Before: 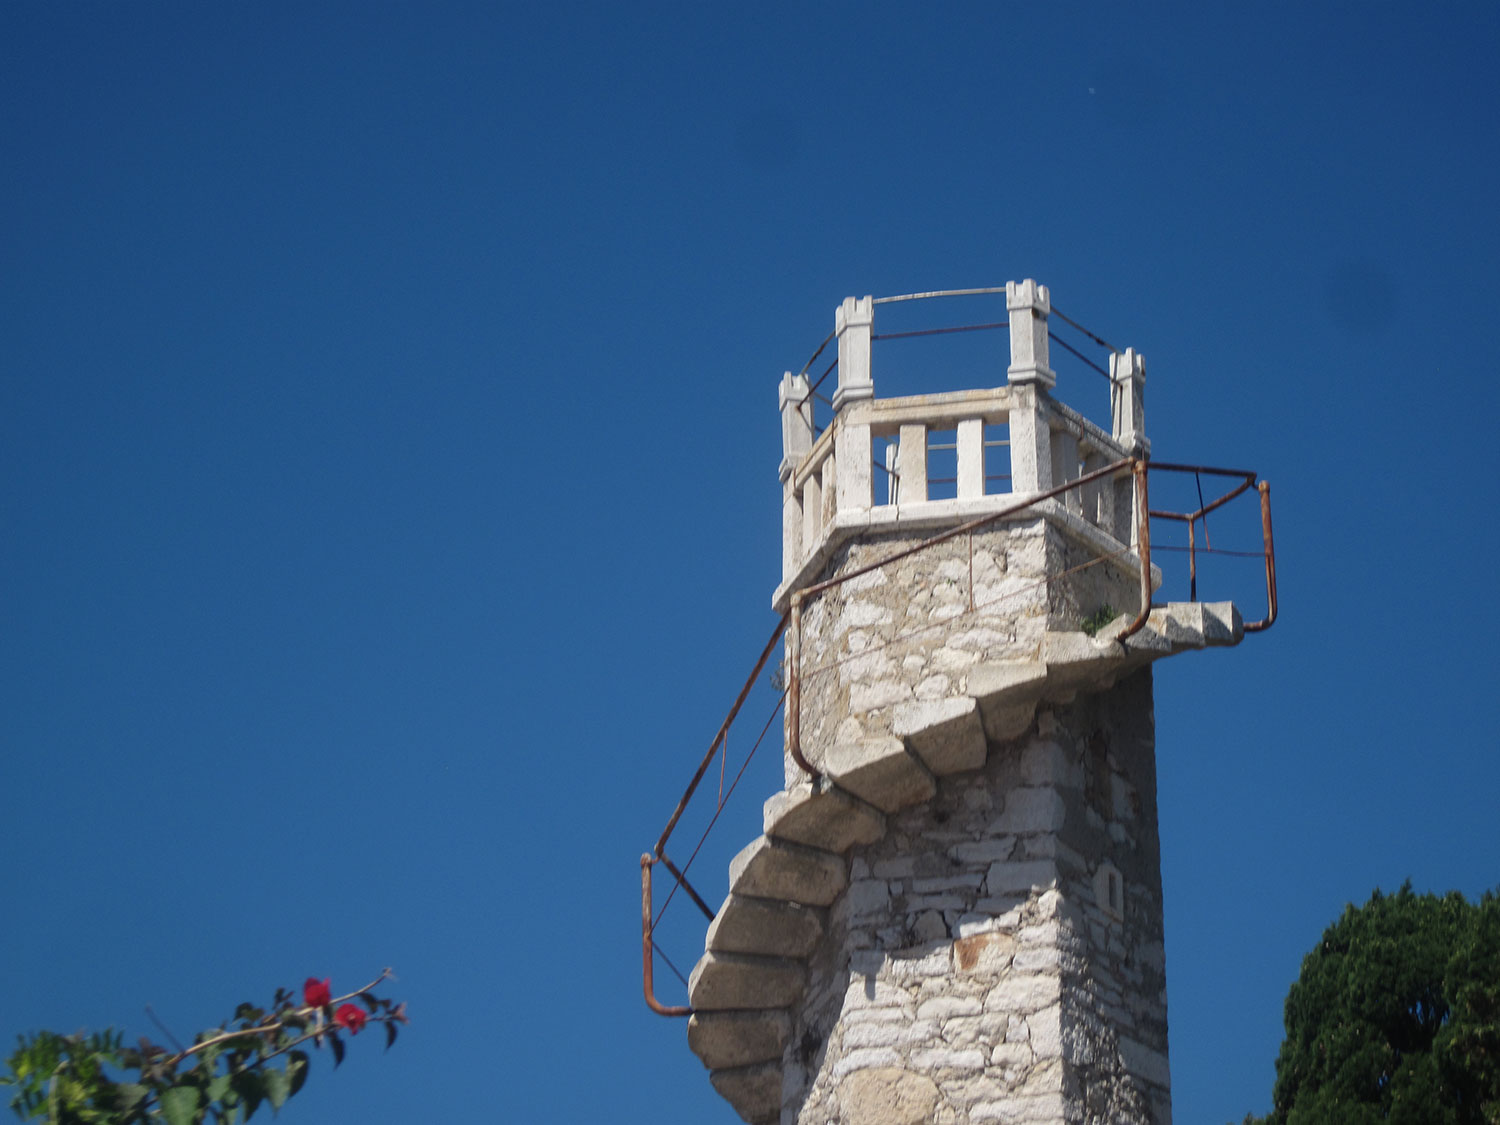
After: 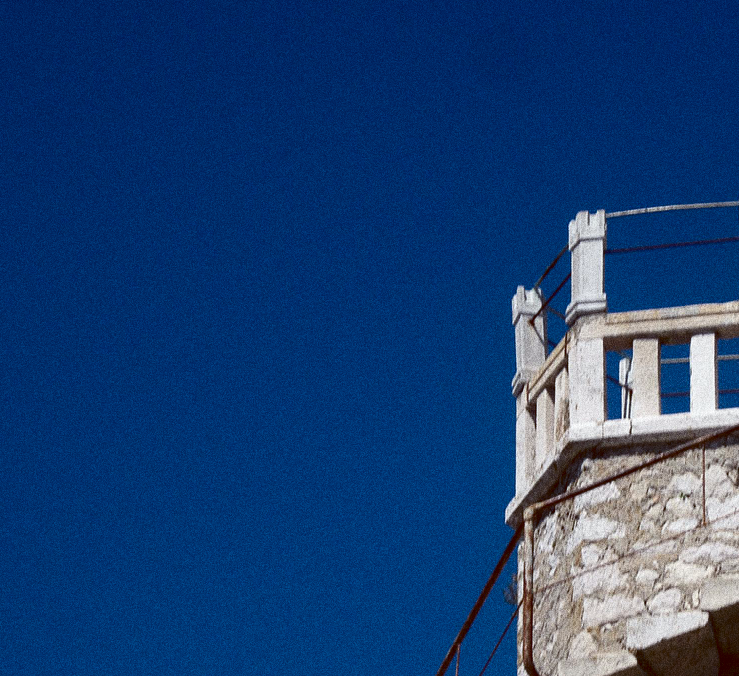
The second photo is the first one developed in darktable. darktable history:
color balance: lift [1, 1.015, 1.004, 0.985], gamma [1, 0.958, 0.971, 1.042], gain [1, 0.956, 0.977, 1.044]
grain: coarseness 14.49 ISO, strength 48.04%, mid-tones bias 35%
crop: left 17.835%, top 7.675%, right 32.881%, bottom 32.213%
contrast brightness saturation: contrast 0.19, brightness -0.24, saturation 0.11
